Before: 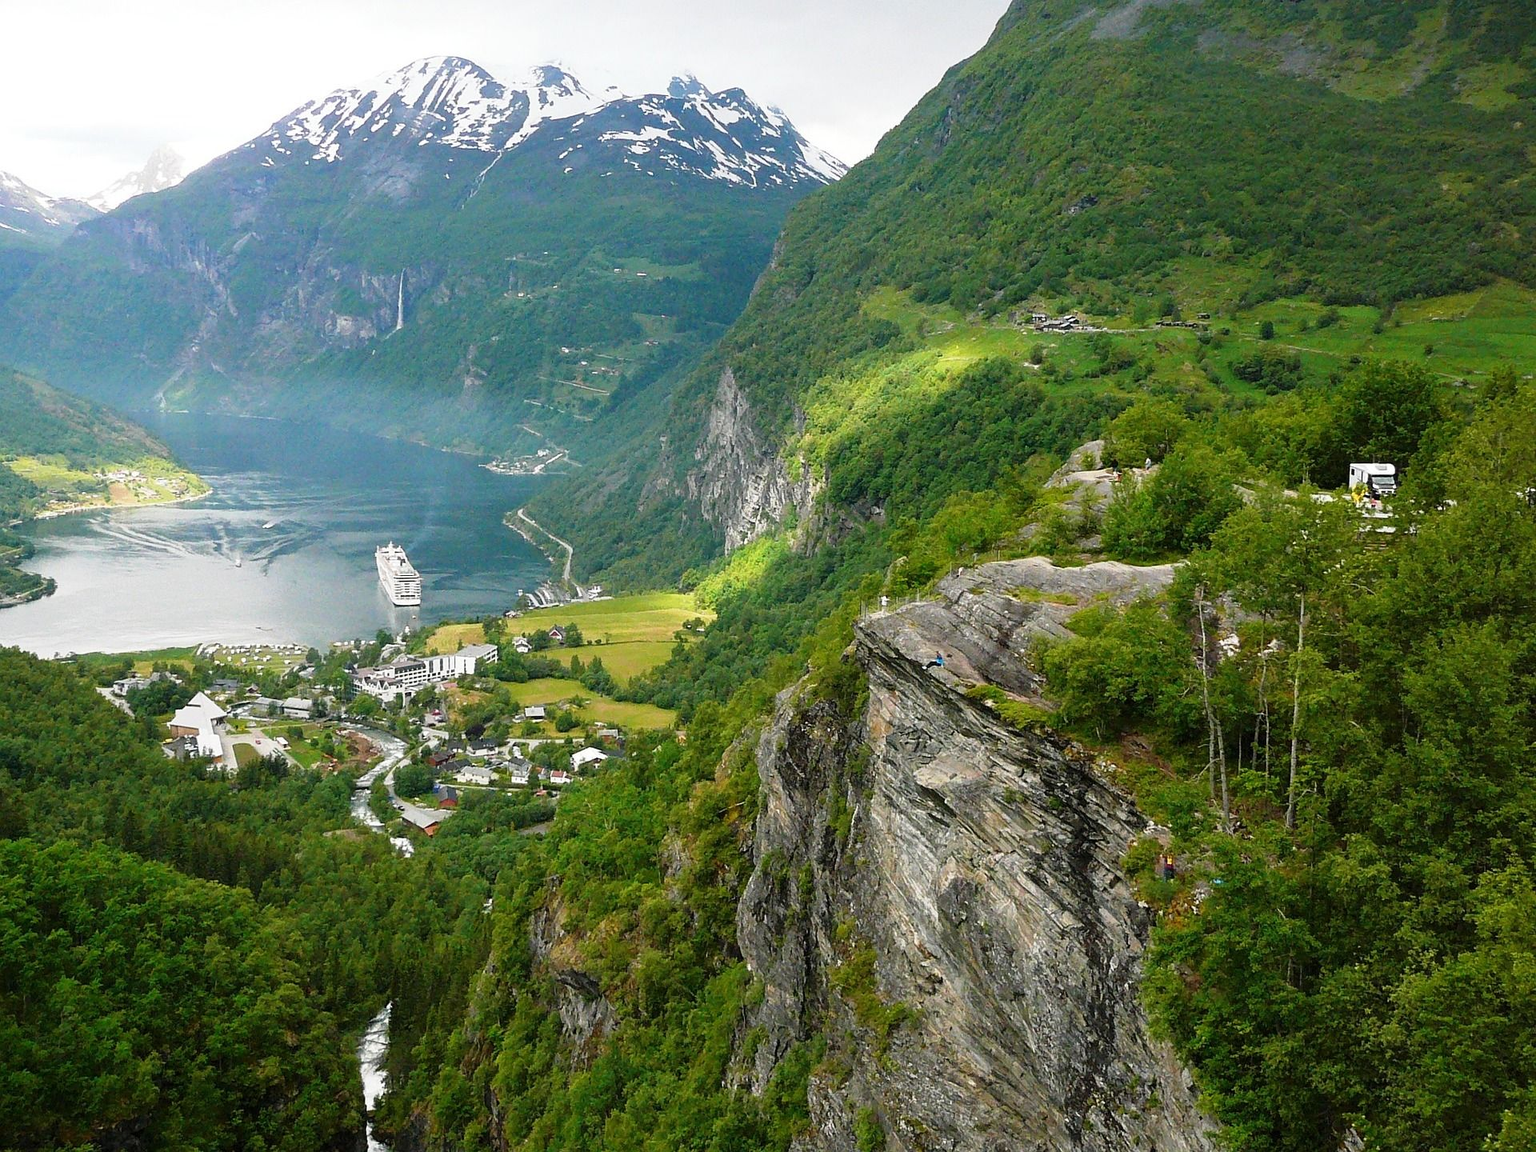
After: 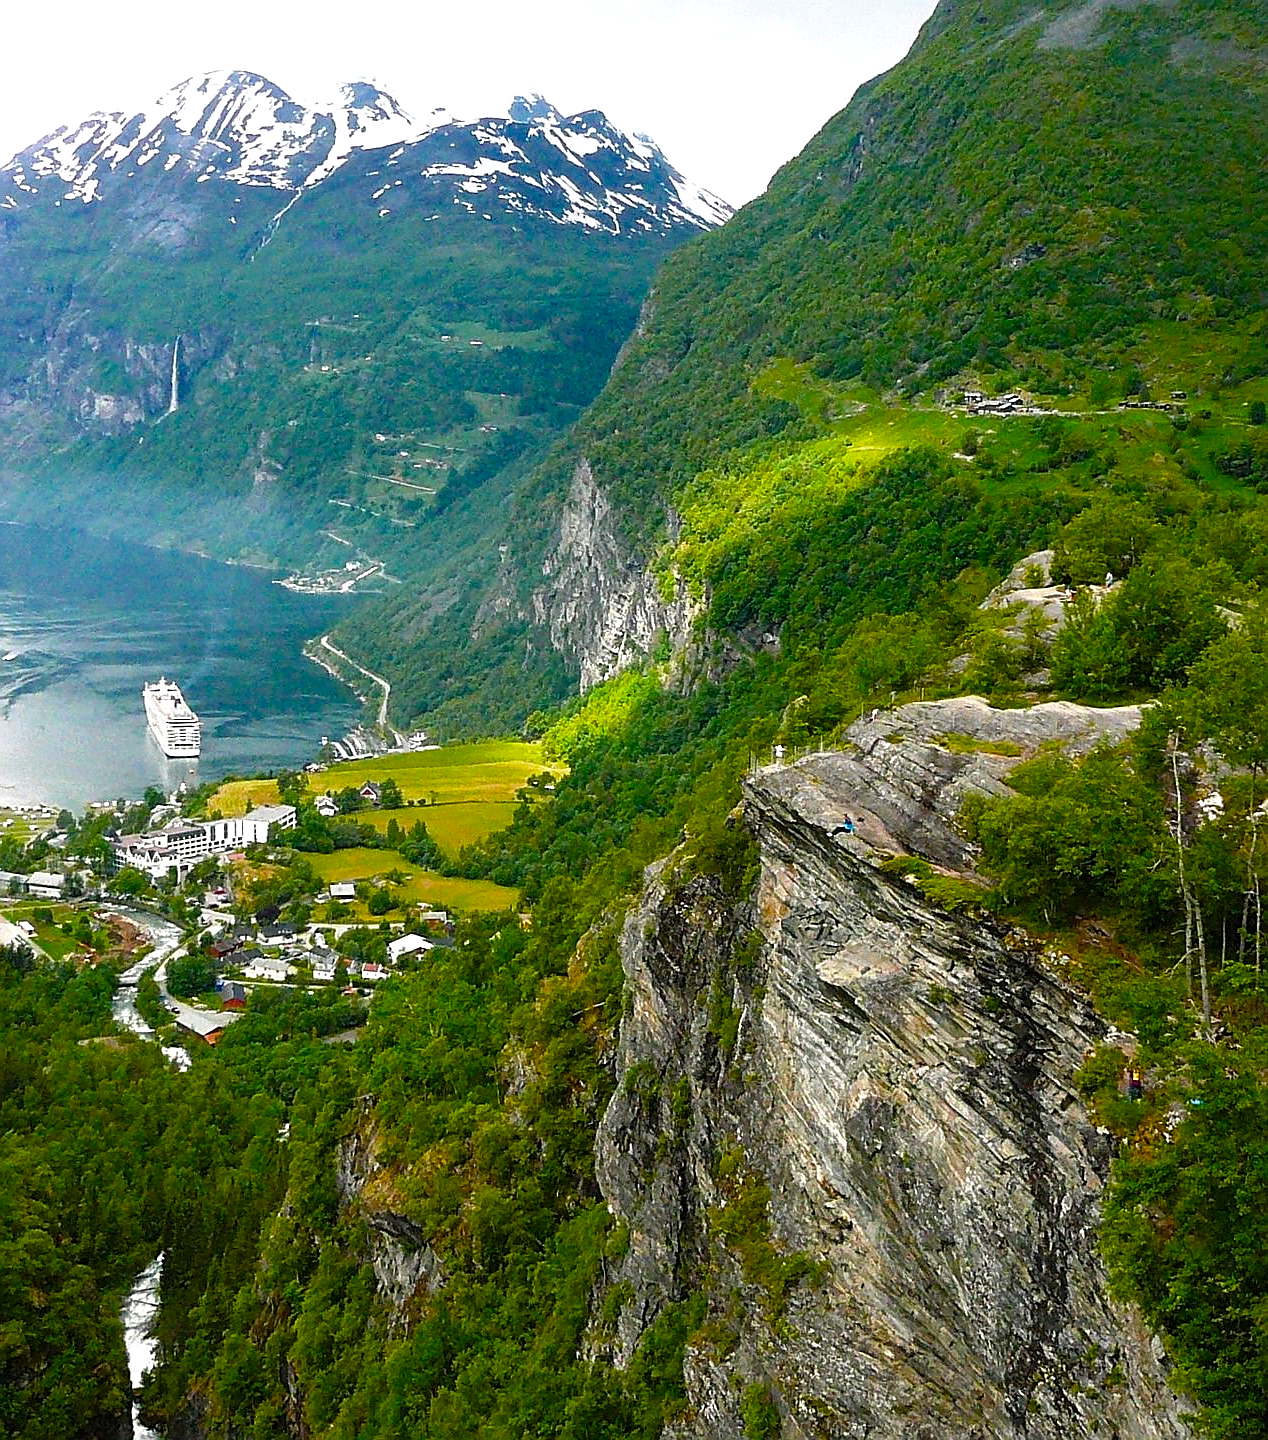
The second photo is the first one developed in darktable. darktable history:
shadows and highlights: shadows 25.13, highlights -26.14
levels: levels [0, 0.492, 0.984]
sharpen: on, module defaults
exposure: exposure 0.019 EV, compensate highlight preservation false
crop: left 17.018%, right 16.909%
color balance rgb: perceptual saturation grading › global saturation 25.782%, perceptual brilliance grading › highlights 11.128%, perceptual brilliance grading › shadows -10.996%, saturation formula JzAzBz (2021)
